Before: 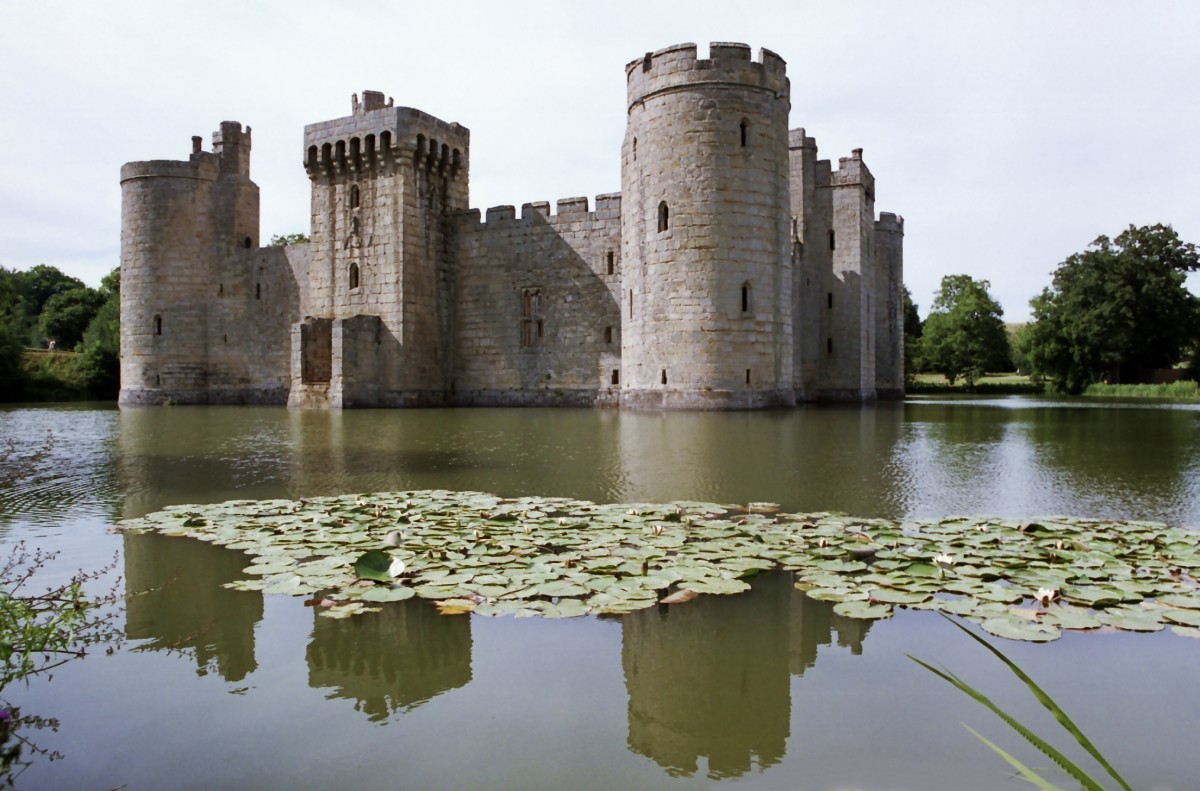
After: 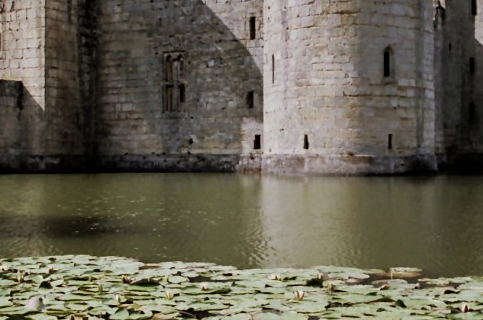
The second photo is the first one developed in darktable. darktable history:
crop: left 29.867%, top 29.742%, right 29.871%, bottom 29.789%
filmic rgb: black relative exposure -7.77 EV, white relative exposure 4.44 EV, hardness 3.76, latitude 49.63%, contrast 1.101, color science v6 (2022)
tone equalizer: edges refinement/feathering 500, mask exposure compensation -1.57 EV, preserve details no
shadows and highlights: soften with gaussian
